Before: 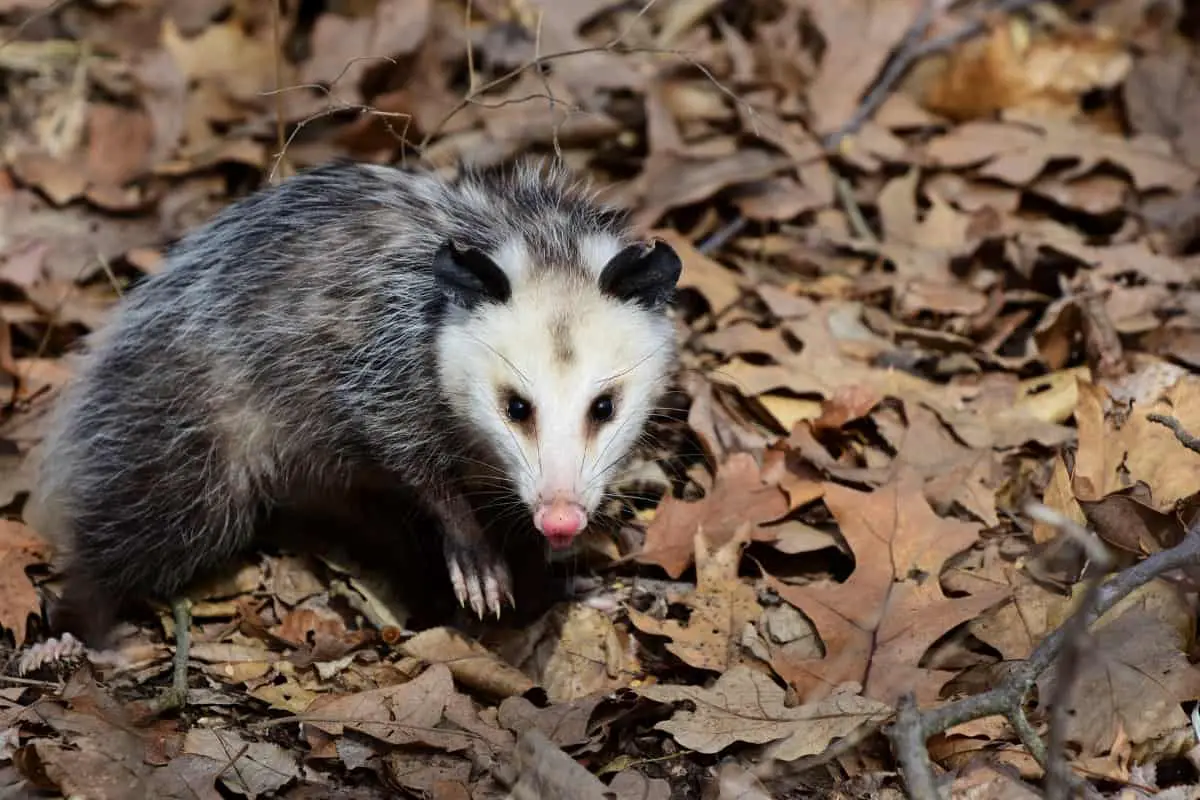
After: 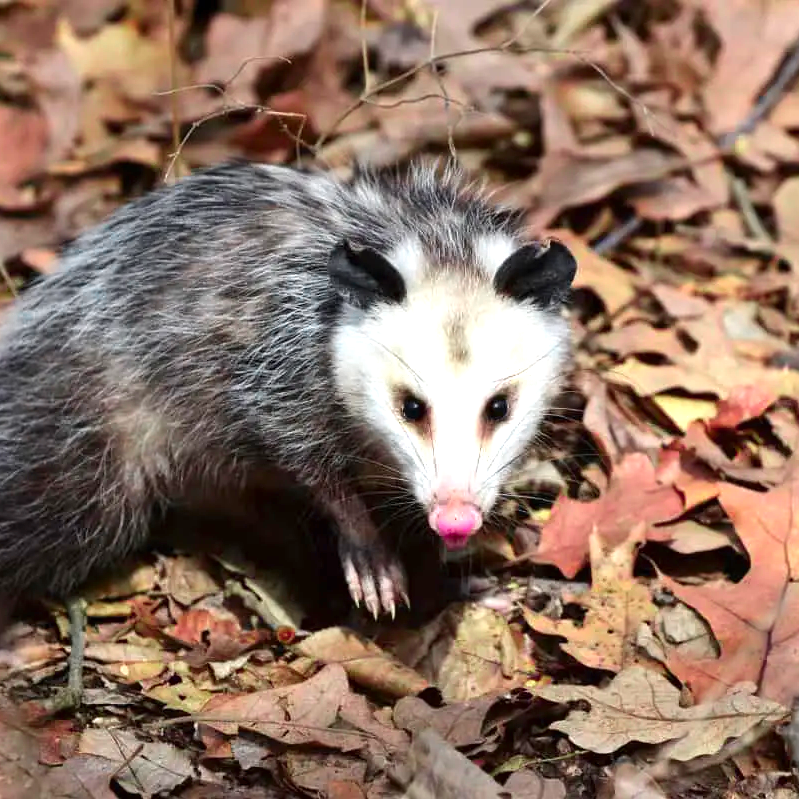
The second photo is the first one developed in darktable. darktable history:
crop and rotate: left 8.786%, right 24.548%
color zones: curves: ch0 [(0, 0.533) (0.126, 0.533) (0.234, 0.533) (0.368, 0.357) (0.5, 0.5) (0.625, 0.5) (0.74, 0.637) (0.875, 0.5)]; ch1 [(0.004, 0.708) (0.129, 0.662) (0.25, 0.5) (0.375, 0.331) (0.496, 0.396) (0.625, 0.649) (0.739, 0.26) (0.875, 0.5) (1, 0.478)]; ch2 [(0, 0.409) (0.132, 0.403) (0.236, 0.558) (0.379, 0.448) (0.5, 0.5) (0.625, 0.5) (0.691, 0.39) (0.875, 0.5)]
exposure: black level correction 0, exposure 0.7 EV, compensate exposure bias true, compensate highlight preservation false
